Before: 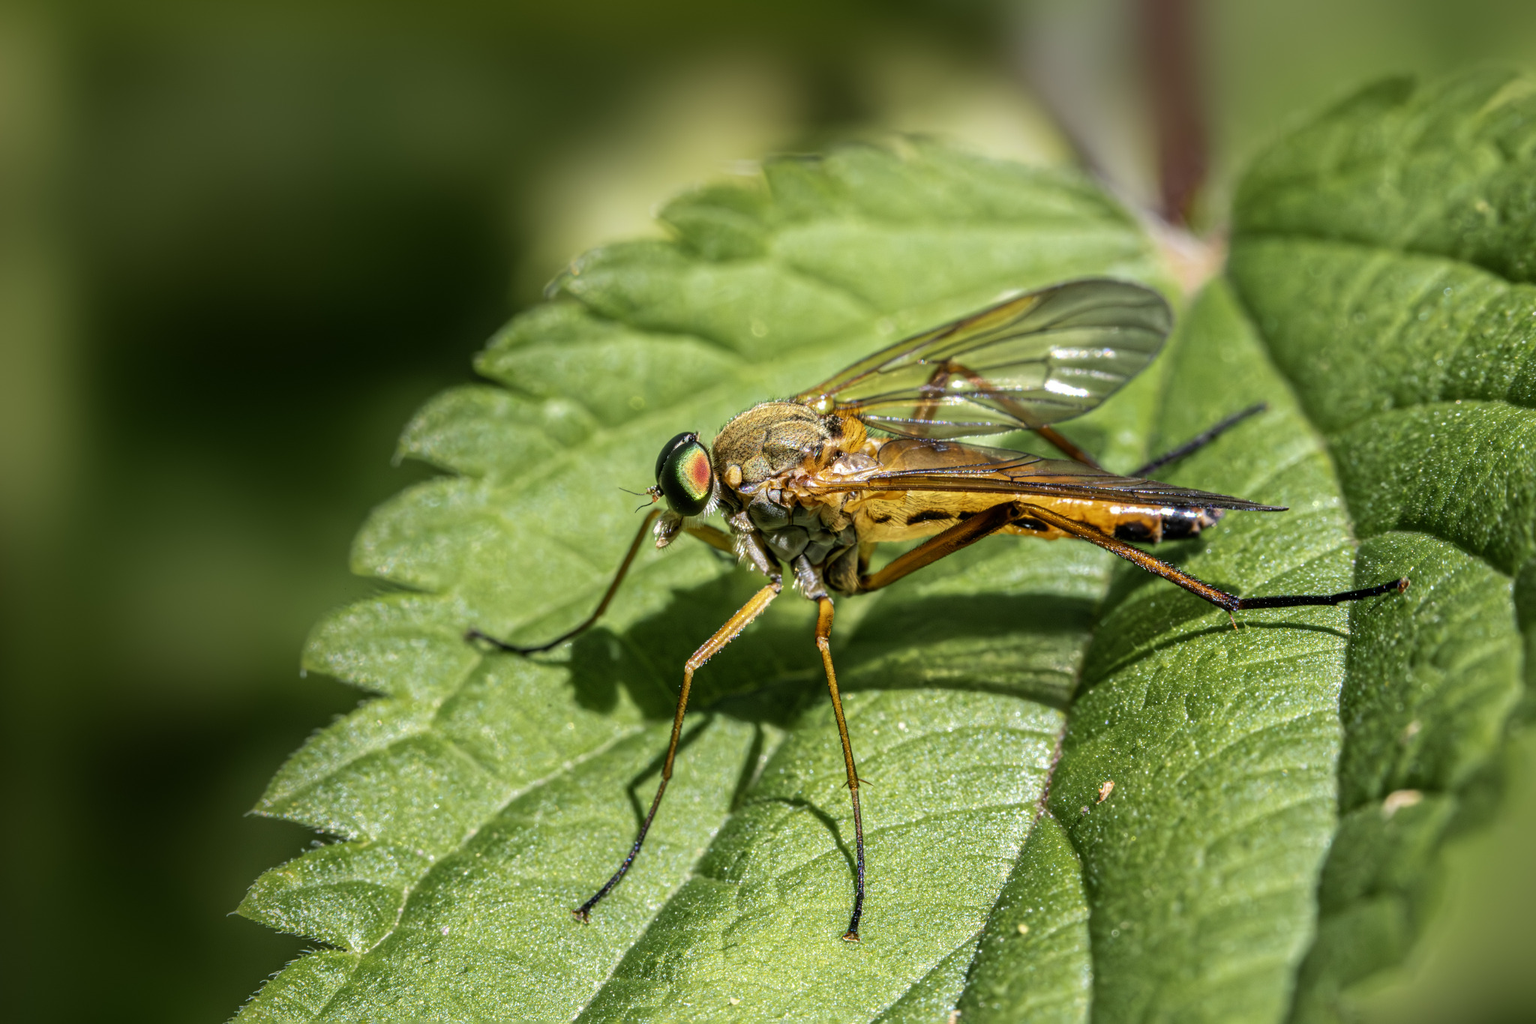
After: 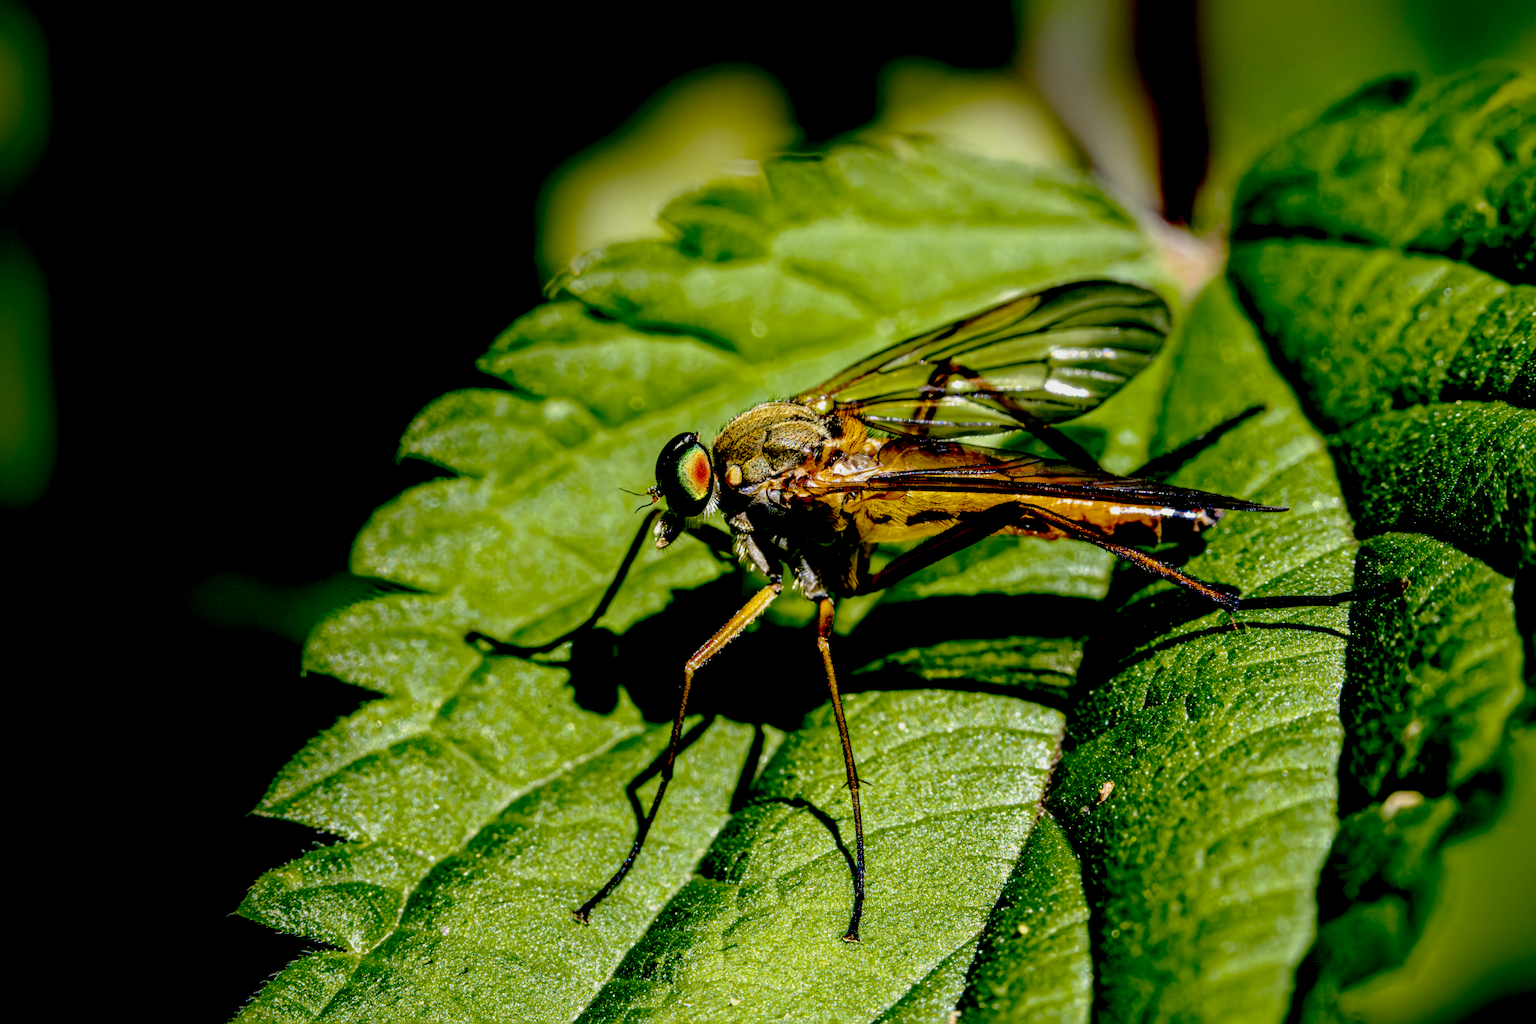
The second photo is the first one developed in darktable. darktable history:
exposure: black level correction 0.098, exposure -0.091 EV, compensate highlight preservation false
tone curve: curves: ch0 [(0, 0) (0.058, 0.037) (0.214, 0.183) (0.304, 0.288) (0.561, 0.554) (0.687, 0.677) (0.768, 0.768) (0.858, 0.861) (0.987, 0.945)]; ch1 [(0, 0) (0.172, 0.123) (0.312, 0.296) (0.432, 0.448) (0.471, 0.469) (0.502, 0.5) (0.521, 0.505) (0.565, 0.569) (0.663, 0.663) (0.703, 0.721) (0.857, 0.917) (1, 1)]; ch2 [(0, 0) (0.411, 0.424) (0.485, 0.497) (0.502, 0.5) (0.517, 0.511) (0.556, 0.562) (0.626, 0.594) (0.709, 0.661) (1, 1)], preserve colors none
